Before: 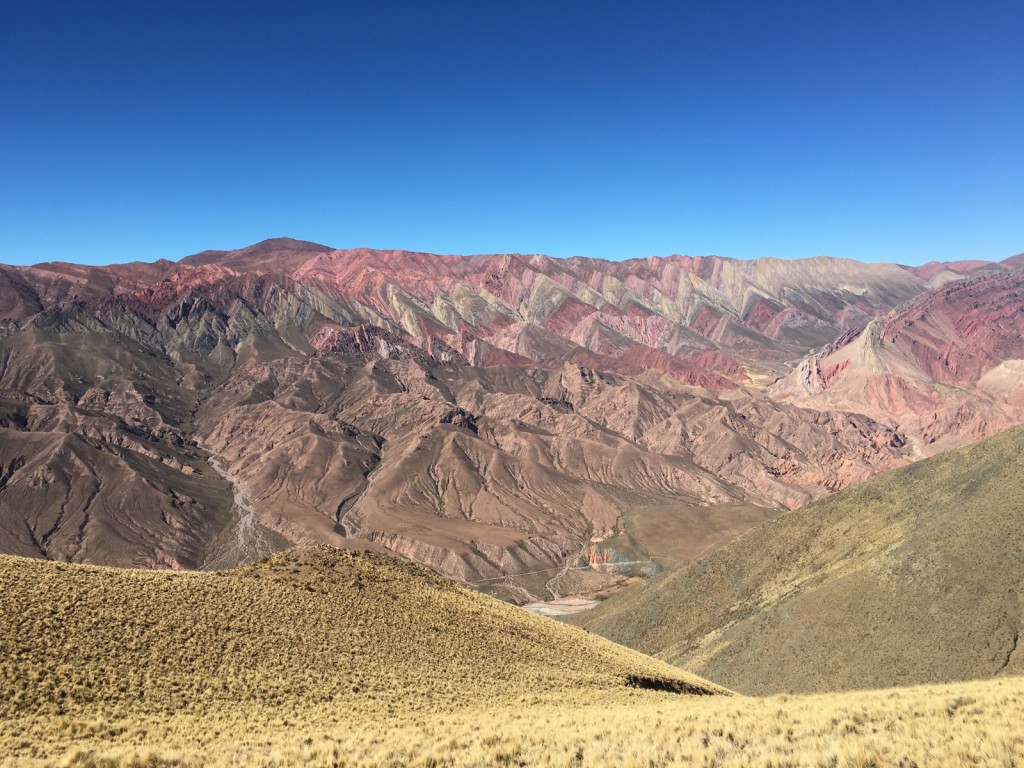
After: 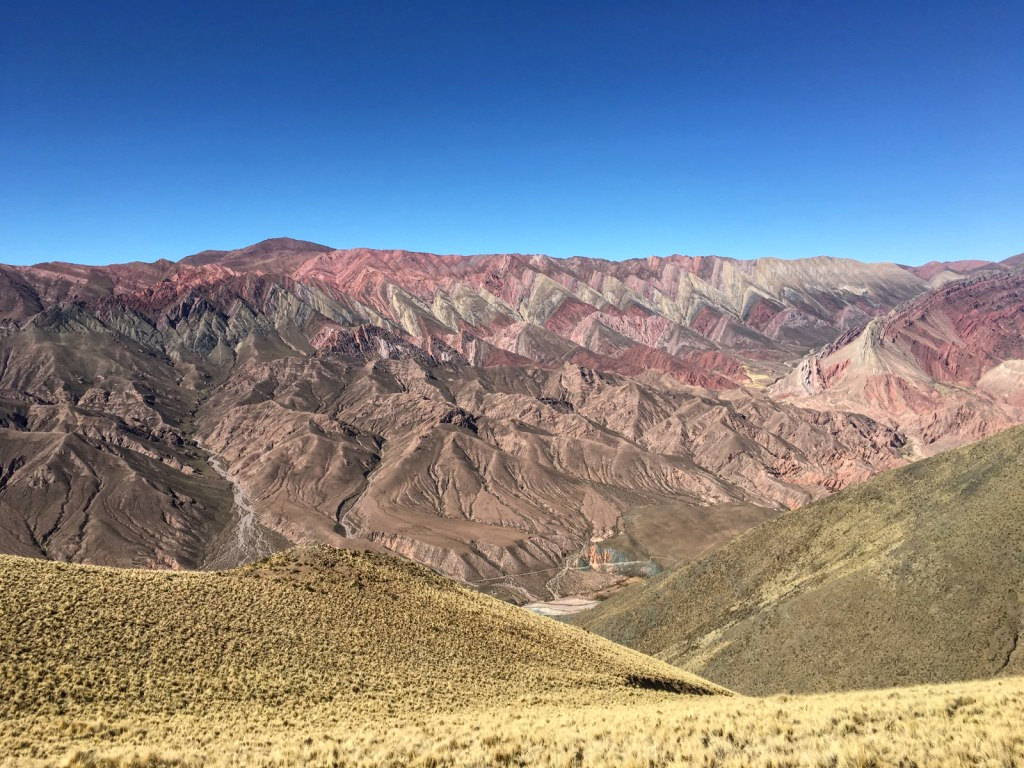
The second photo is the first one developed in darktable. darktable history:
exposure: black level correction 0.002, compensate exposure bias true, compensate highlight preservation false
local contrast: on, module defaults
shadows and highlights: low approximation 0.01, soften with gaussian
